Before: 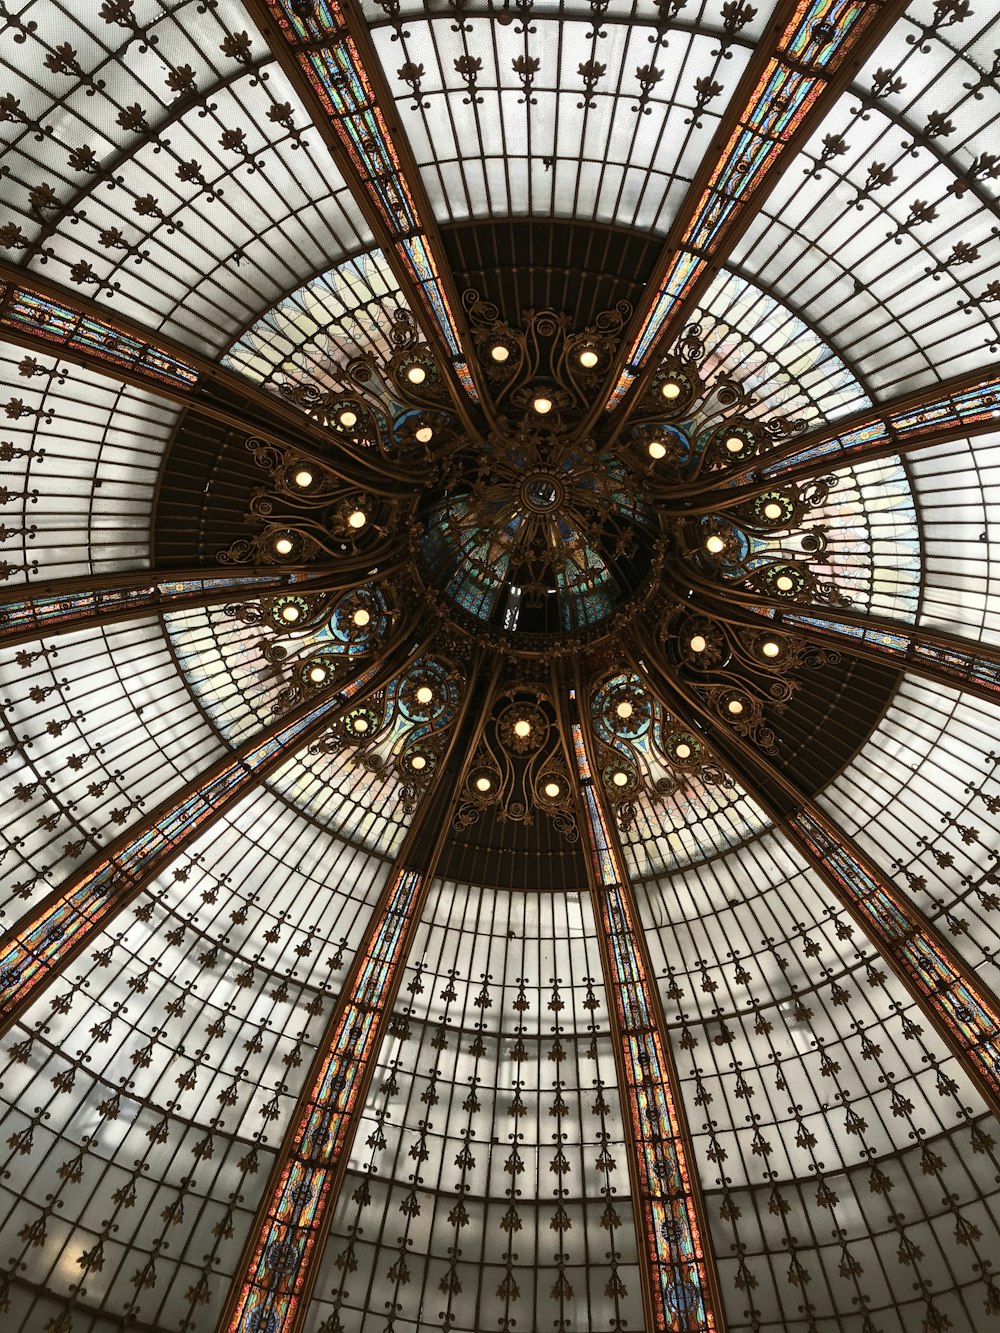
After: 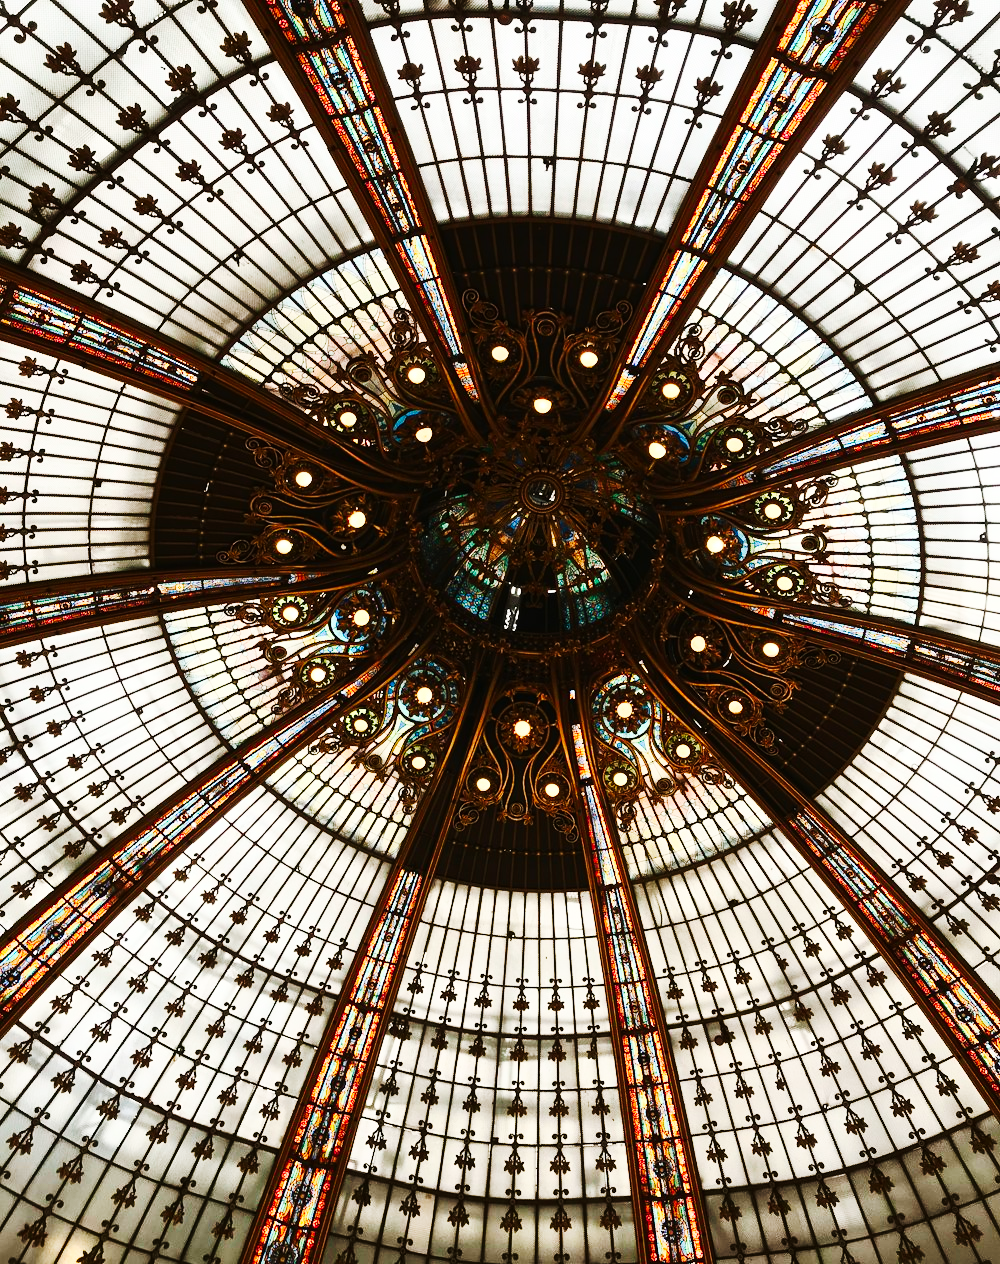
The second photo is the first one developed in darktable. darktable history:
contrast brightness saturation: contrast 0.227, brightness 0.105, saturation 0.289
crop and rotate: top 0.013%, bottom 5.156%
tone curve: curves: ch0 [(0, 0) (0.003, 0.005) (0.011, 0.011) (0.025, 0.02) (0.044, 0.03) (0.069, 0.041) (0.1, 0.062) (0.136, 0.089) (0.177, 0.135) (0.224, 0.189) (0.277, 0.259) (0.335, 0.373) (0.399, 0.499) (0.468, 0.622) (0.543, 0.724) (0.623, 0.807) (0.709, 0.868) (0.801, 0.916) (0.898, 0.964) (1, 1)], preserve colors none
